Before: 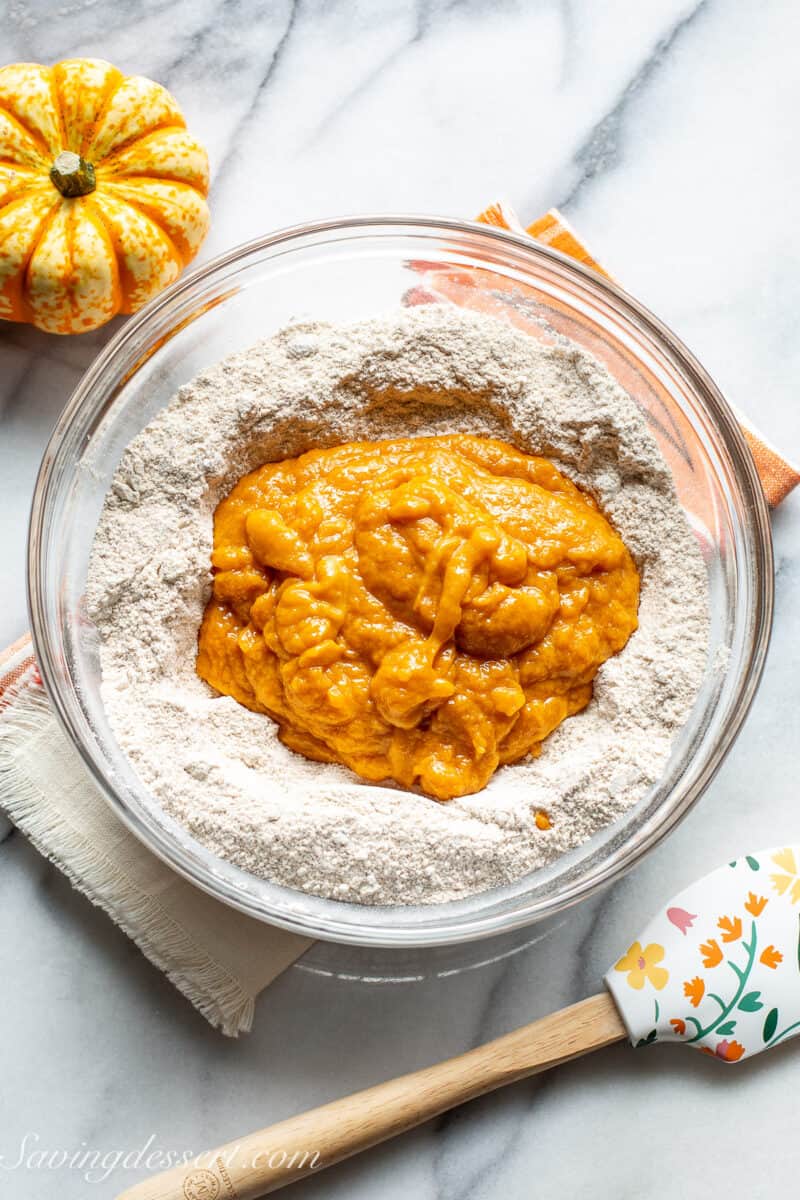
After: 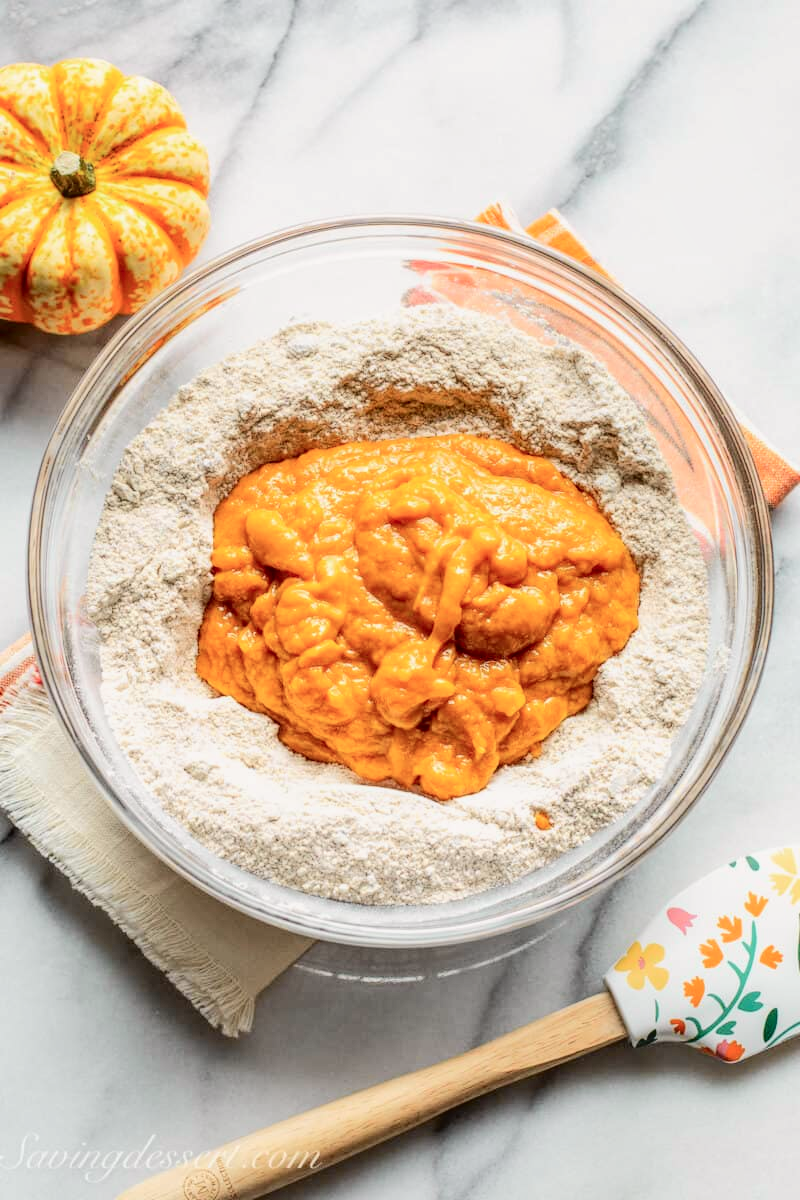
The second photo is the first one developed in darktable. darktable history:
local contrast: detail 117%
tone curve: curves: ch0 [(0, 0.019) (0.066, 0.043) (0.189, 0.182) (0.359, 0.417) (0.485, 0.576) (0.656, 0.734) (0.851, 0.861) (0.997, 0.959)]; ch1 [(0, 0) (0.179, 0.123) (0.381, 0.36) (0.425, 0.41) (0.474, 0.472) (0.499, 0.501) (0.514, 0.517) (0.571, 0.584) (0.649, 0.677) (0.812, 0.856) (1, 1)]; ch2 [(0, 0) (0.246, 0.214) (0.421, 0.427) (0.459, 0.484) (0.5, 0.504) (0.518, 0.523) (0.529, 0.544) (0.56, 0.581) (0.617, 0.631) (0.744, 0.734) (0.867, 0.821) (0.993, 0.889)], color space Lab, independent channels, preserve colors none
